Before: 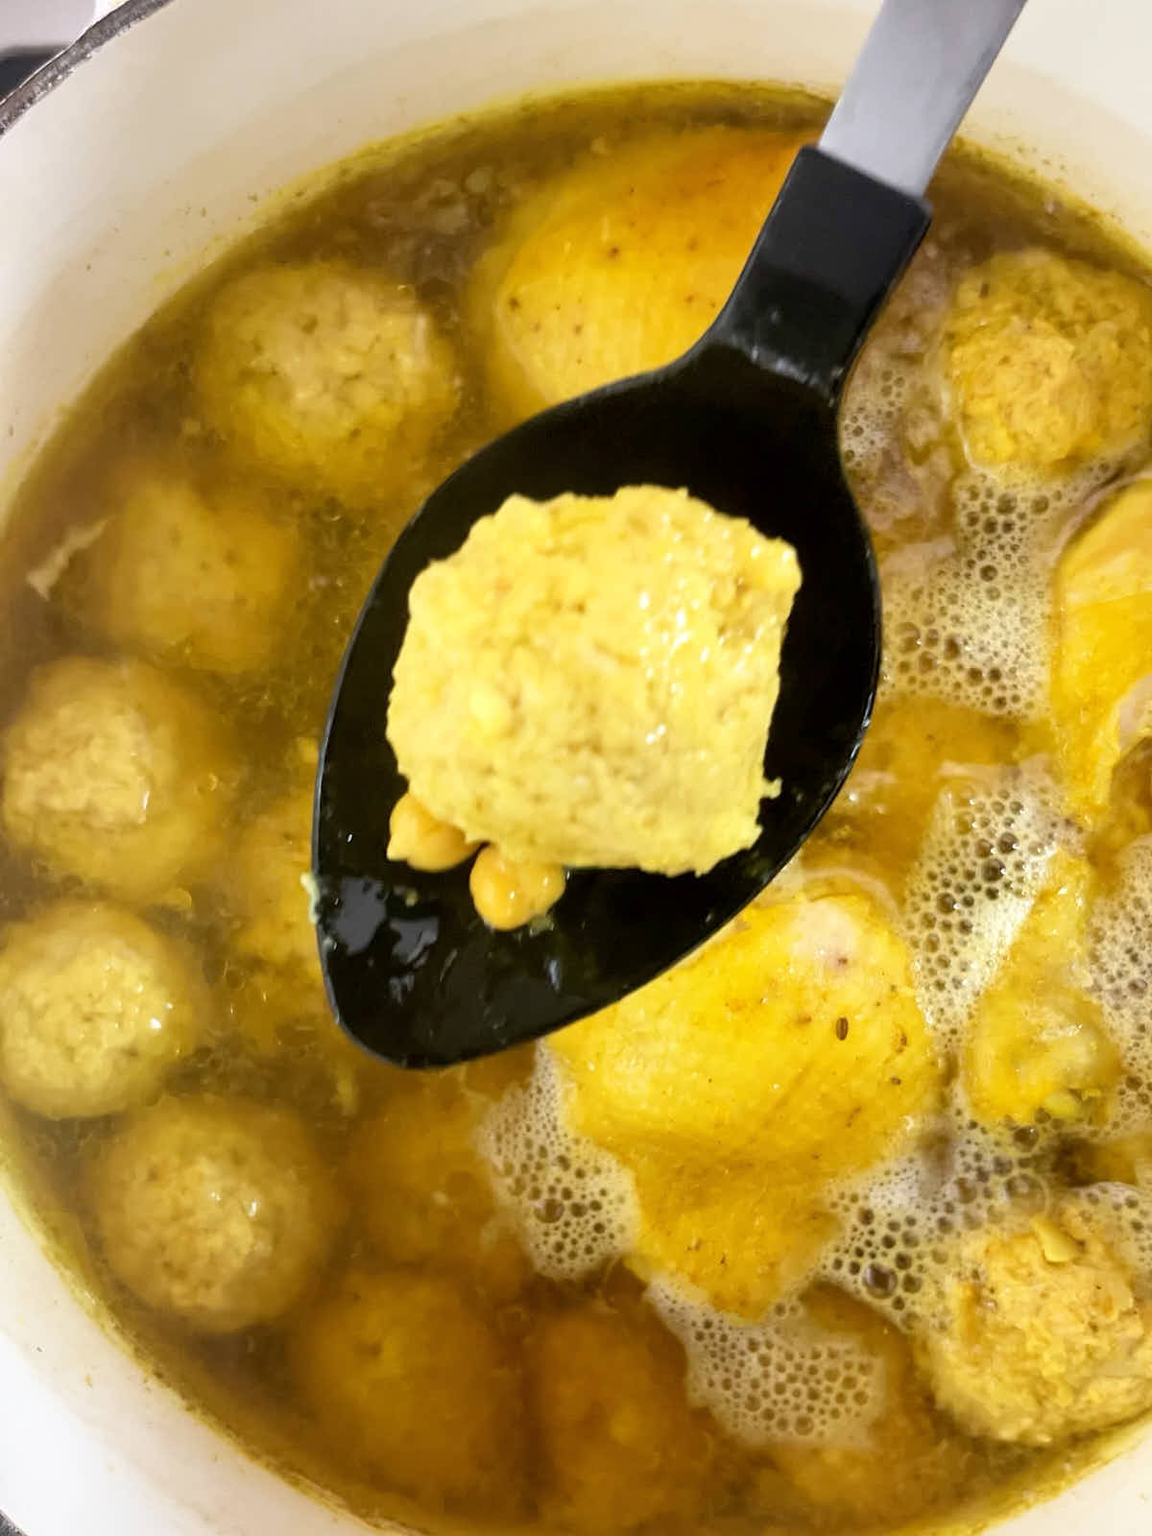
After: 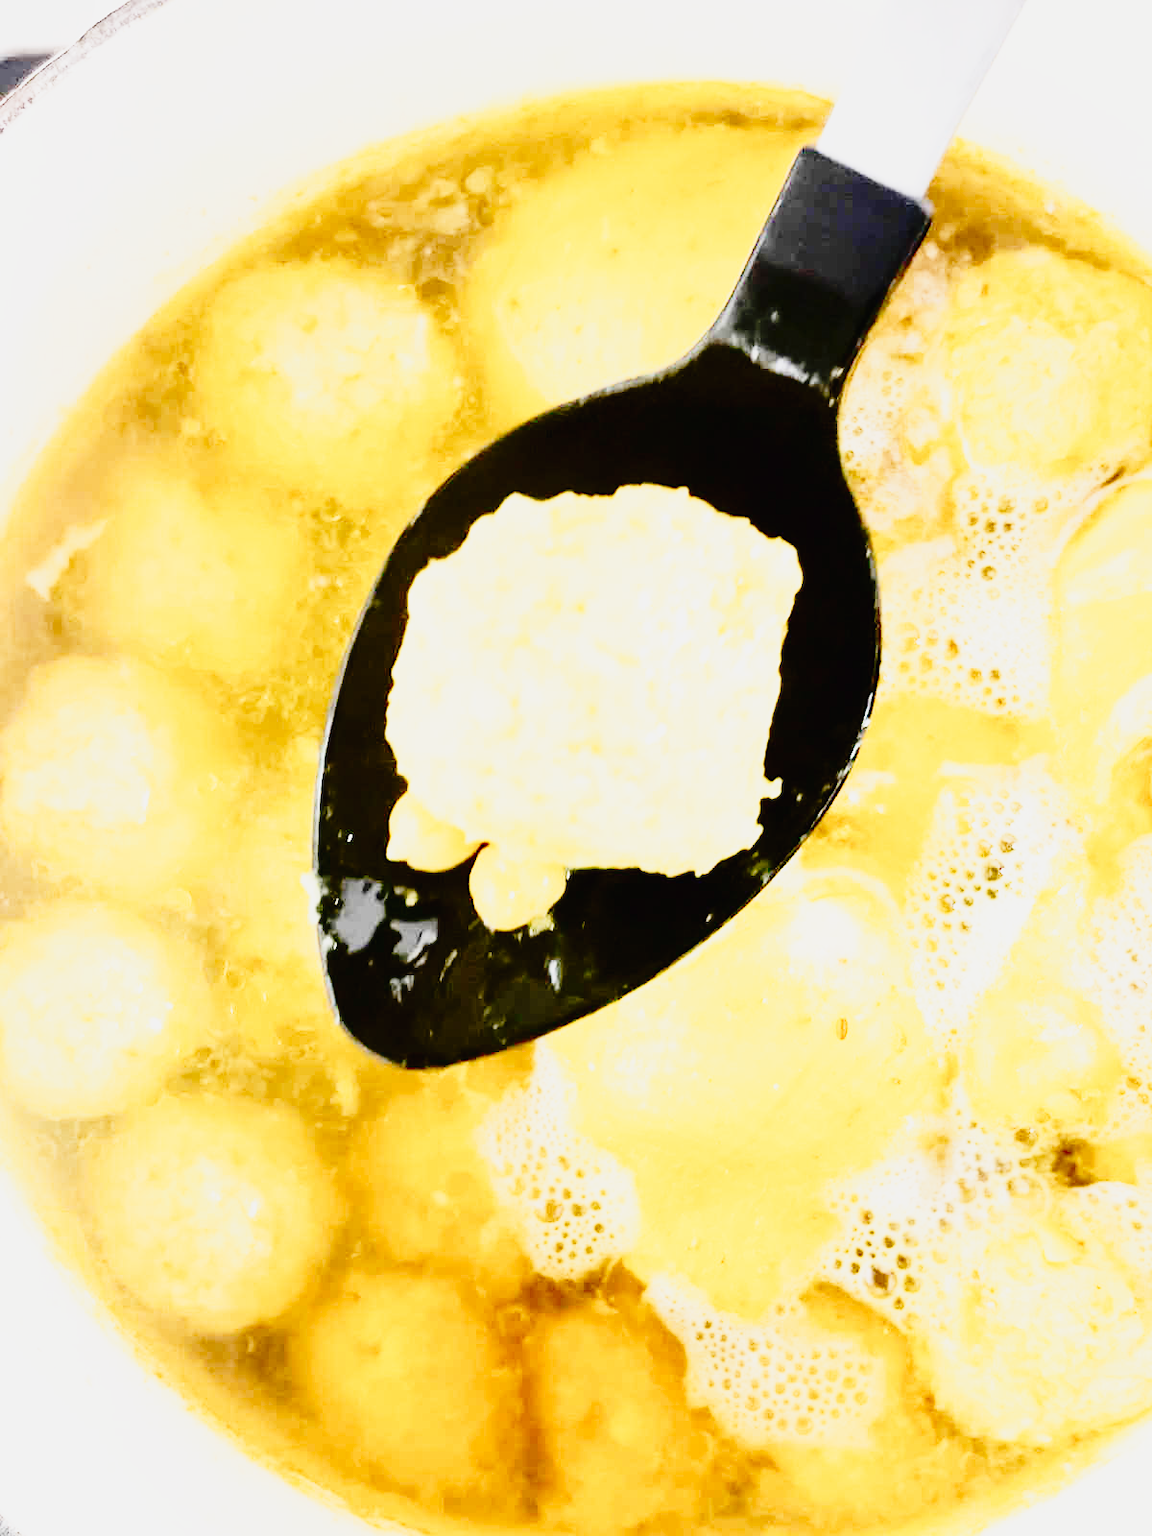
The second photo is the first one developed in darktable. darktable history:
base curve: curves: ch0 [(0, 0) (0.008, 0.007) (0.022, 0.029) (0.048, 0.089) (0.092, 0.197) (0.191, 0.399) (0.275, 0.534) (0.357, 0.65) (0.477, 0.78) (0.542, 0.833) (0.799, 0.973) (1, 1)], preserve colors none
exposure: black level correction 0, exposure 0.702 EV, compensate highlight preservation false
contrast brightness saturation: contrast 0.279
tone curve: curves: ch0 [(0, 0.013) (0.129, 0.1) (0.291, 0.375) (0.46, 0.576) (0.667, 0.78) (0.851, 0.903) (0.997, 0.951)]; ch1 [(0, 0) (0.353, 0.344) (0.45, 0.46) (0.498, 0.495) (0.528, 0.531) (0.563, 0.566) (0.592, 0.609) (0.657, 0.672) (1, 1)]; ch2 [(0, 0) (0.333, 0.346) (0.375, 0.375) (0.427, 0.44) (0.5, 0.501) (0.505, 0.505) (0.544, 0.573) (0.576, 0.615) (0.612, 0.644) (0.66, 0.715) (1, 1)], preserve colors none
